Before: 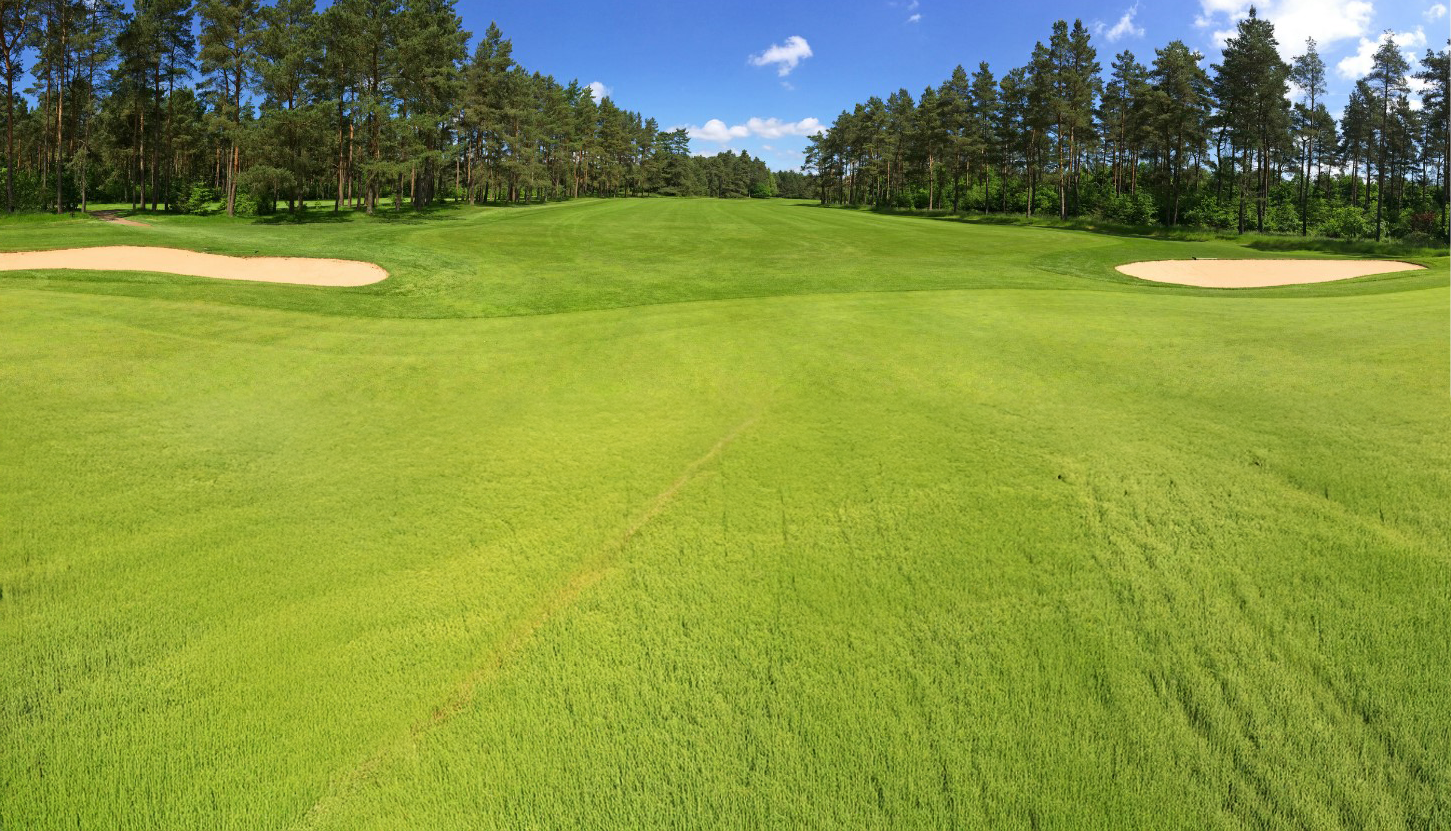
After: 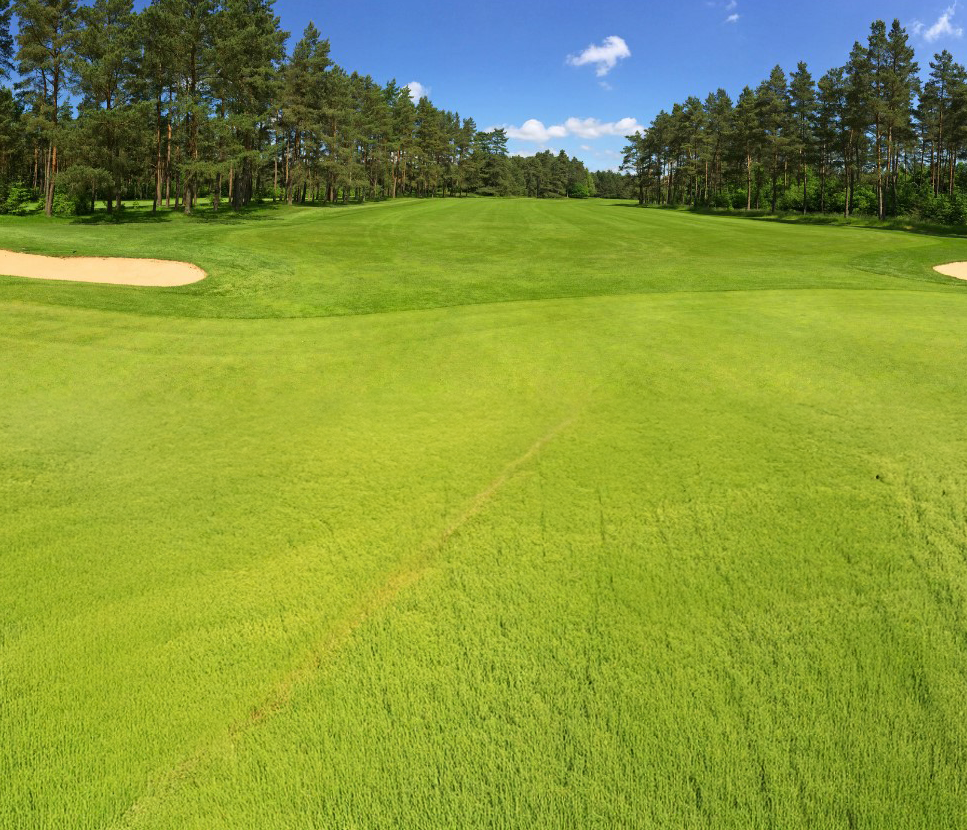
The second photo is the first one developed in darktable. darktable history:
crop and rotate: left 12.648%, right 20.685%
rgb curve: curves: ch2 [(0, 0) (0.567, 0.512) (1, 1)], mode RGB, independent channels
